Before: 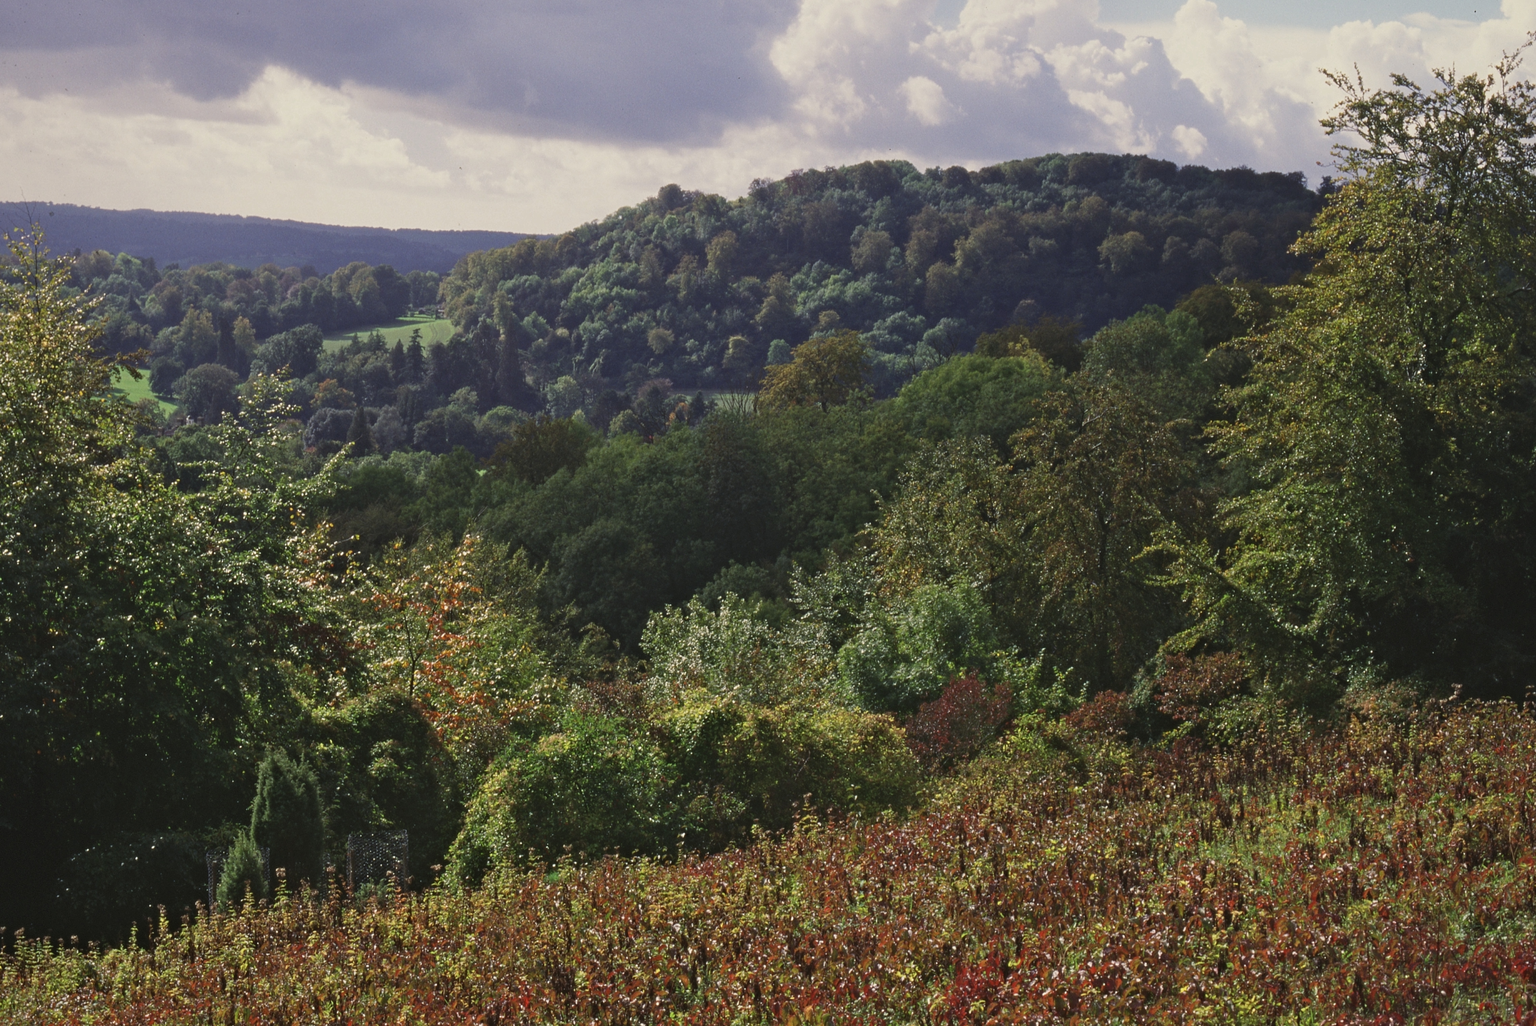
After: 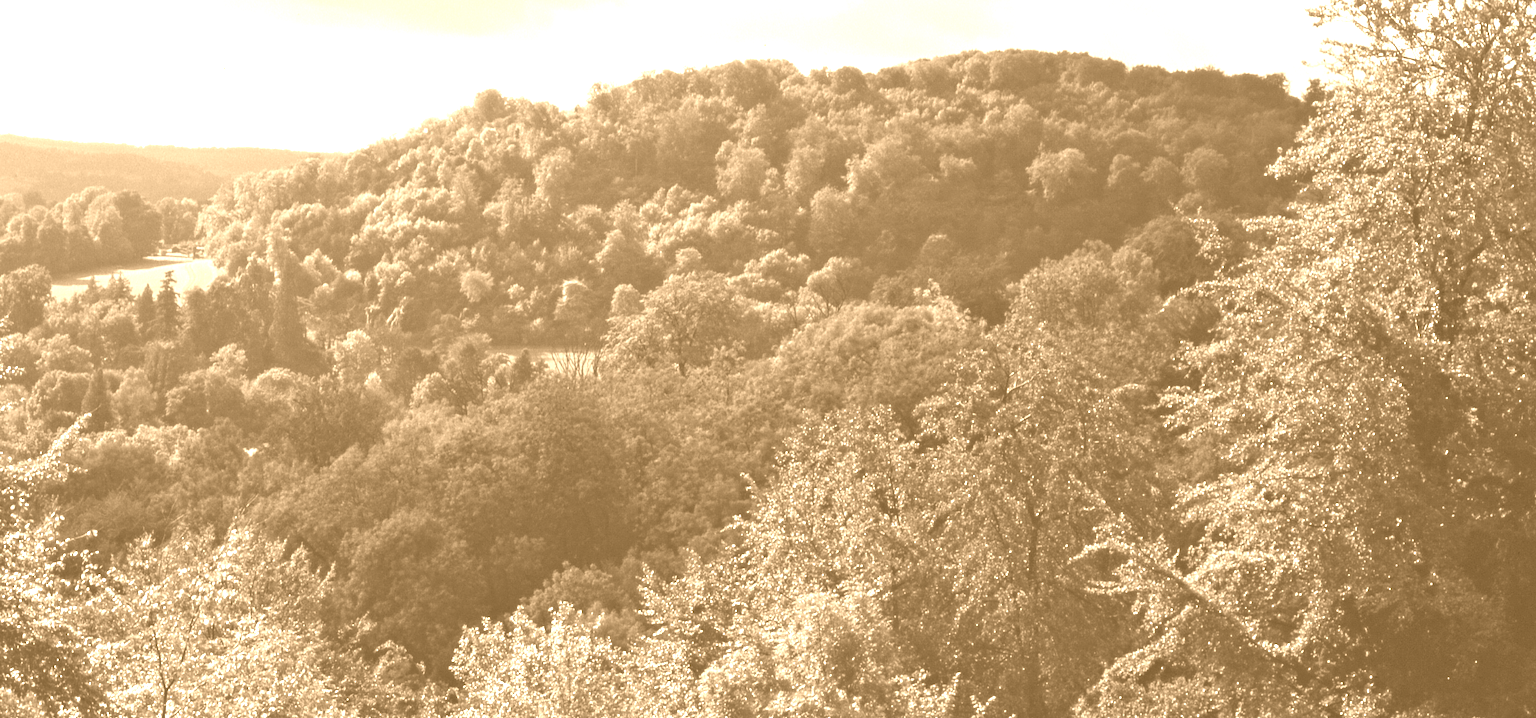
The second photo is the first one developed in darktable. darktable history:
colorize: hue 28.8°, source mix 100%
crop: left 18.38%, top 11.092%, right 2.134%, bottom 33.217%
exposure: exposure 1.15 EV, compensate highlight preservation false
